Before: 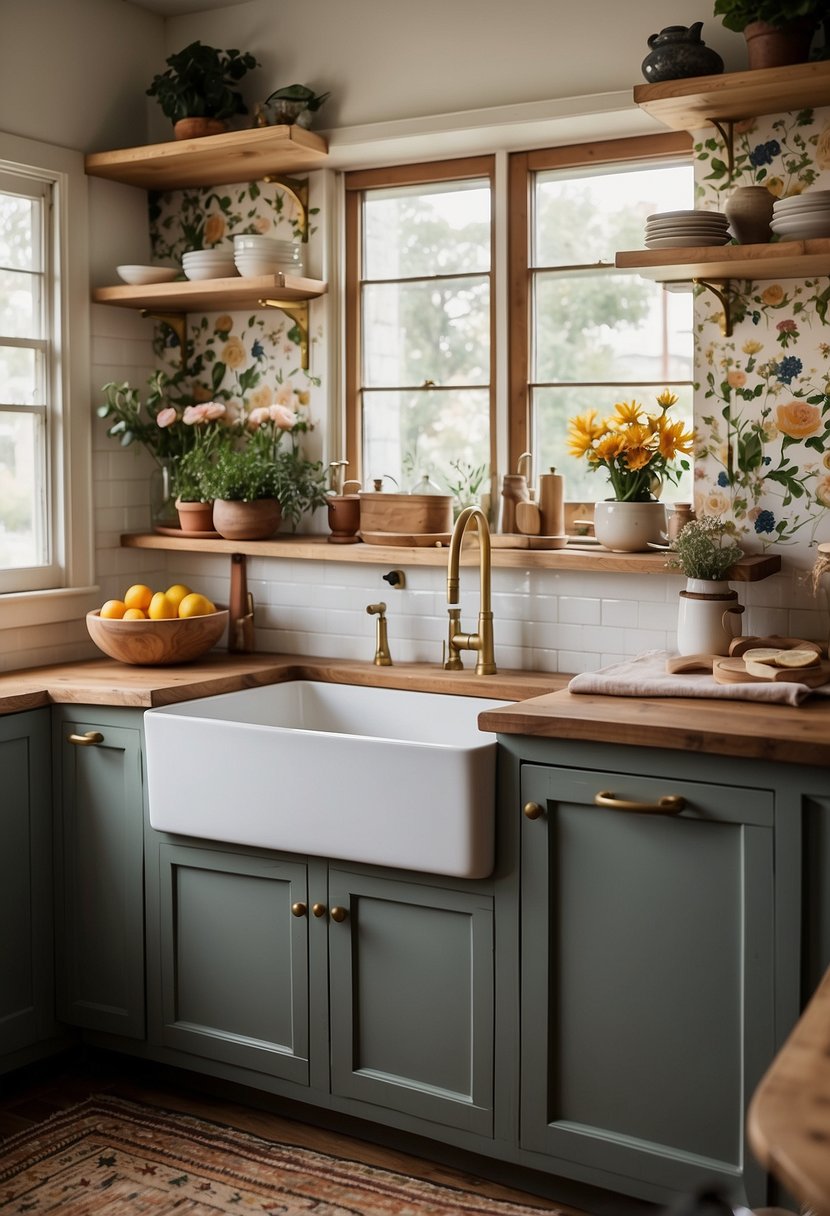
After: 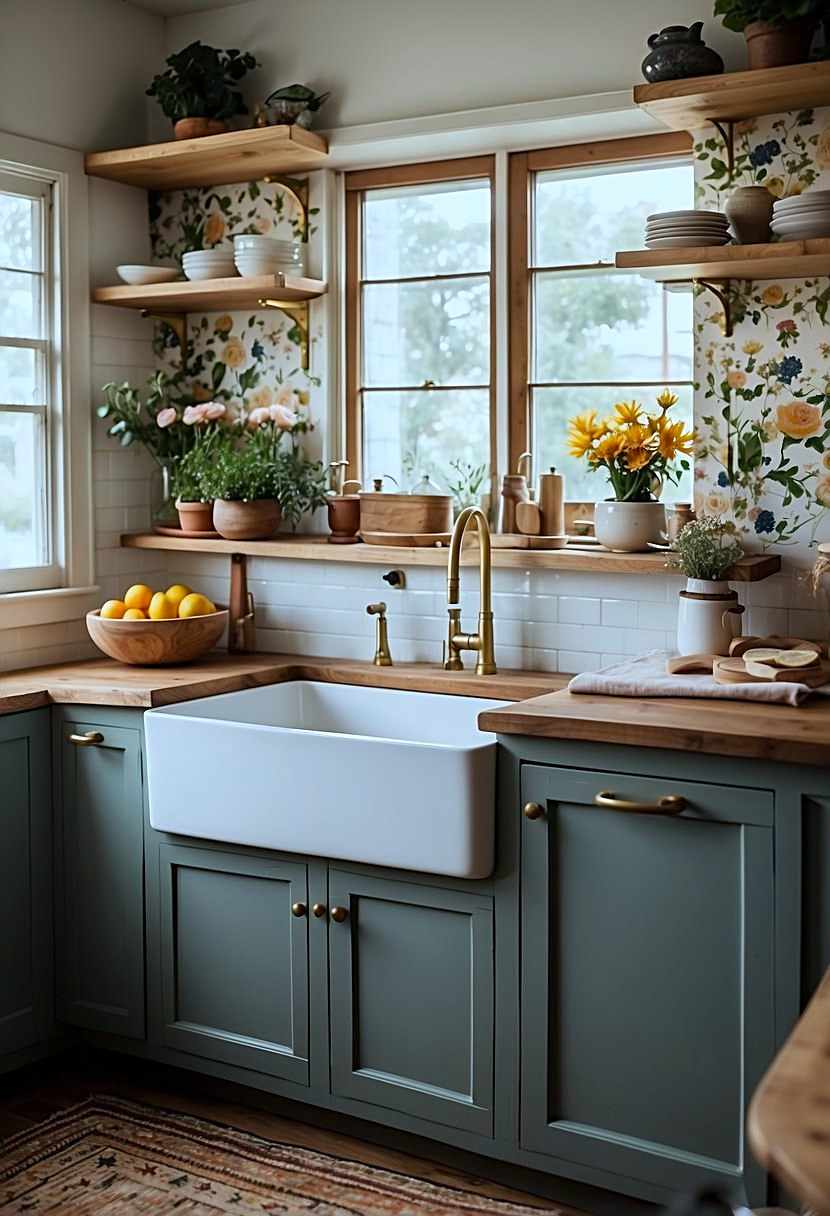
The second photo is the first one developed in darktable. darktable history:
color calibration: illuminant F (fluorescent), F source F9 (Cool White Deluxe 4150 K) – high CRI, x 0.374, y 0.373, temperature 4158.34 K
color balance: output saturation 110%
sharpen: radius 2.767
